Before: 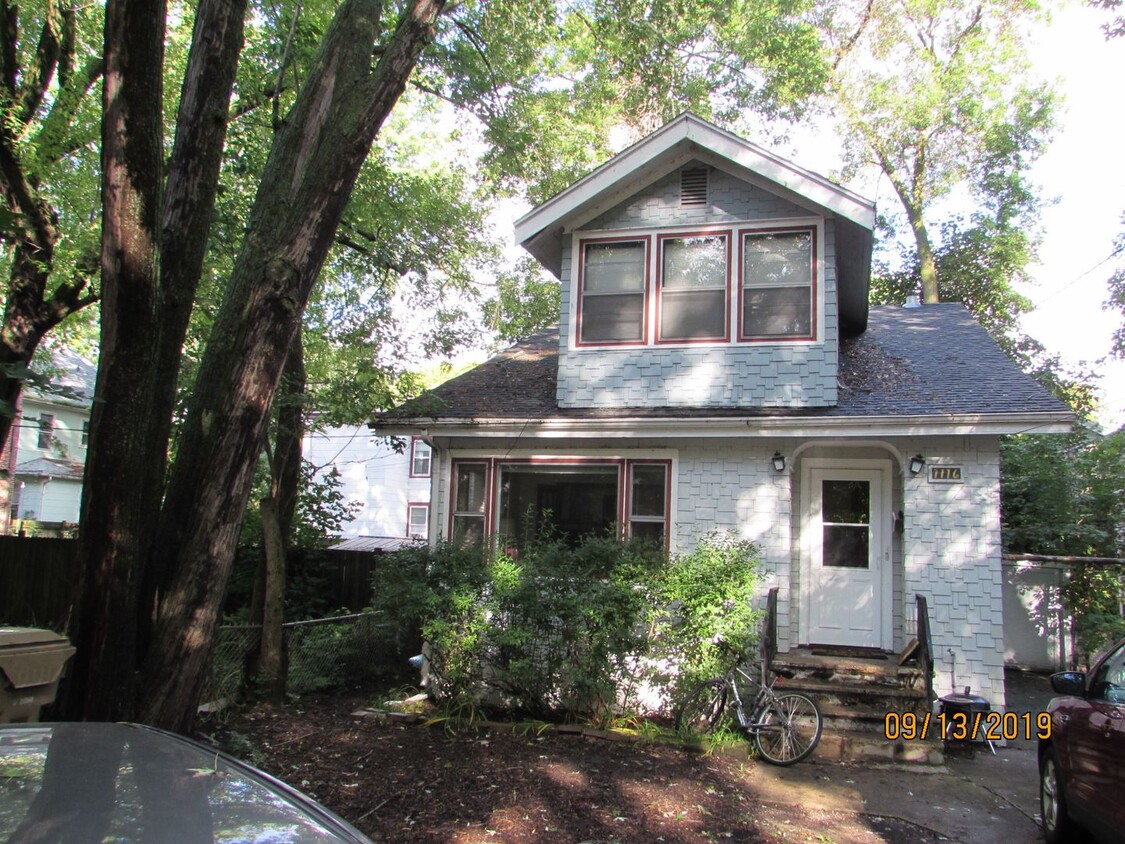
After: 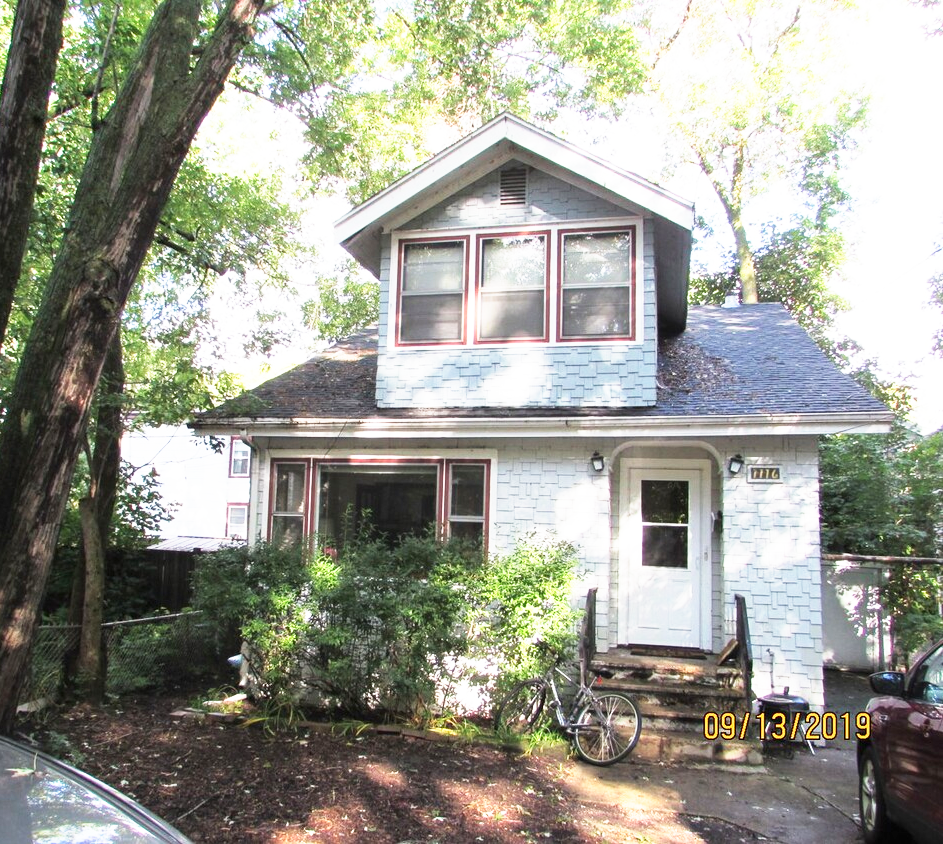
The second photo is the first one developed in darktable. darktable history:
crop: left 16.145%
base curve: curves: ch0 [(0, 0) (0.495, 0.917) (1, 1)], preserve colors none
